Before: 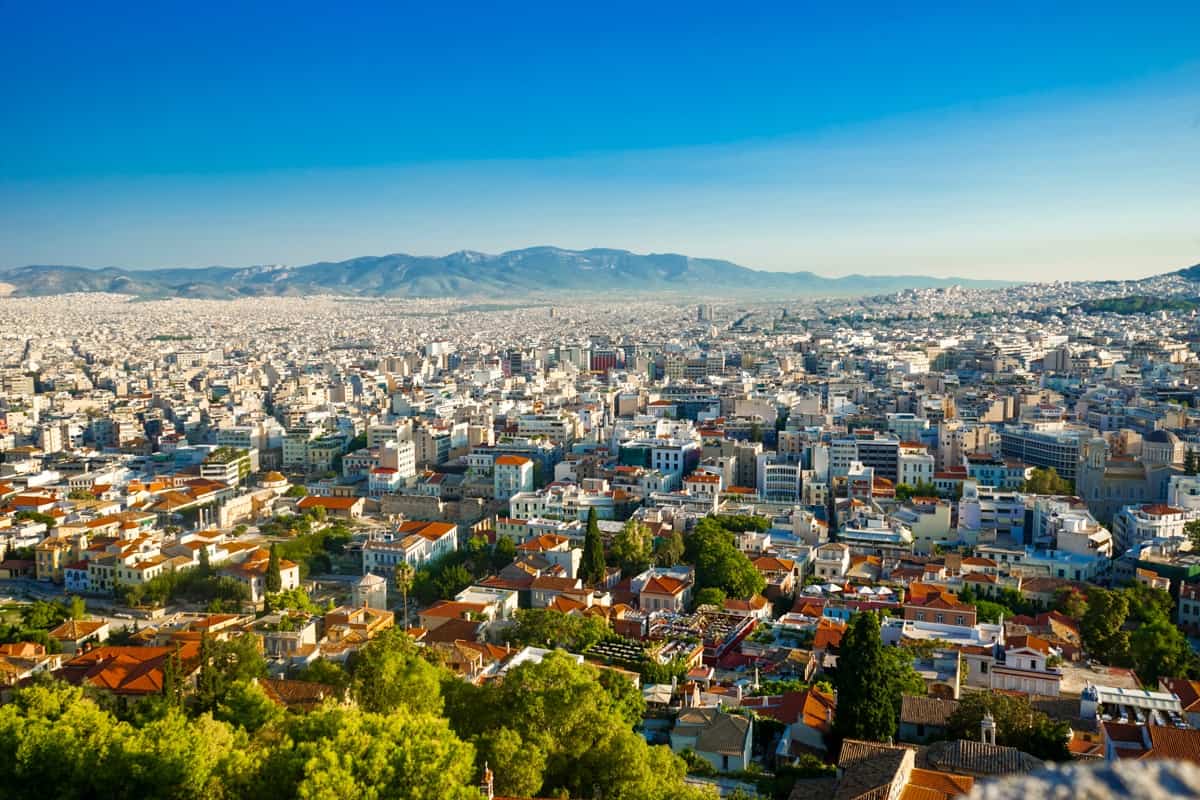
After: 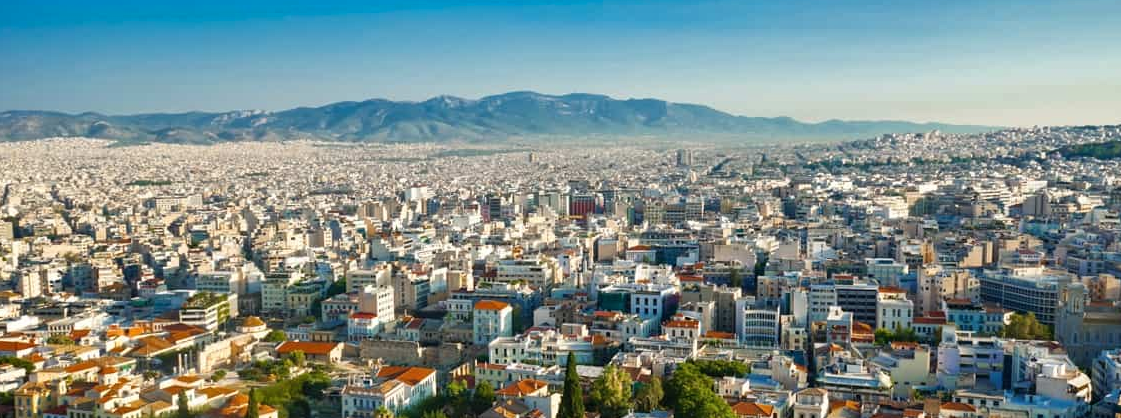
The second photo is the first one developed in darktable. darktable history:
shadows and highlights: shadows 73.12, highlights -60.93, soften with gaussian
exposure: compensate exposure bias true, compensate highlight preservation false
crop: left 1.808%, top 19.46%, right 4.755%, bottom 28.199%
